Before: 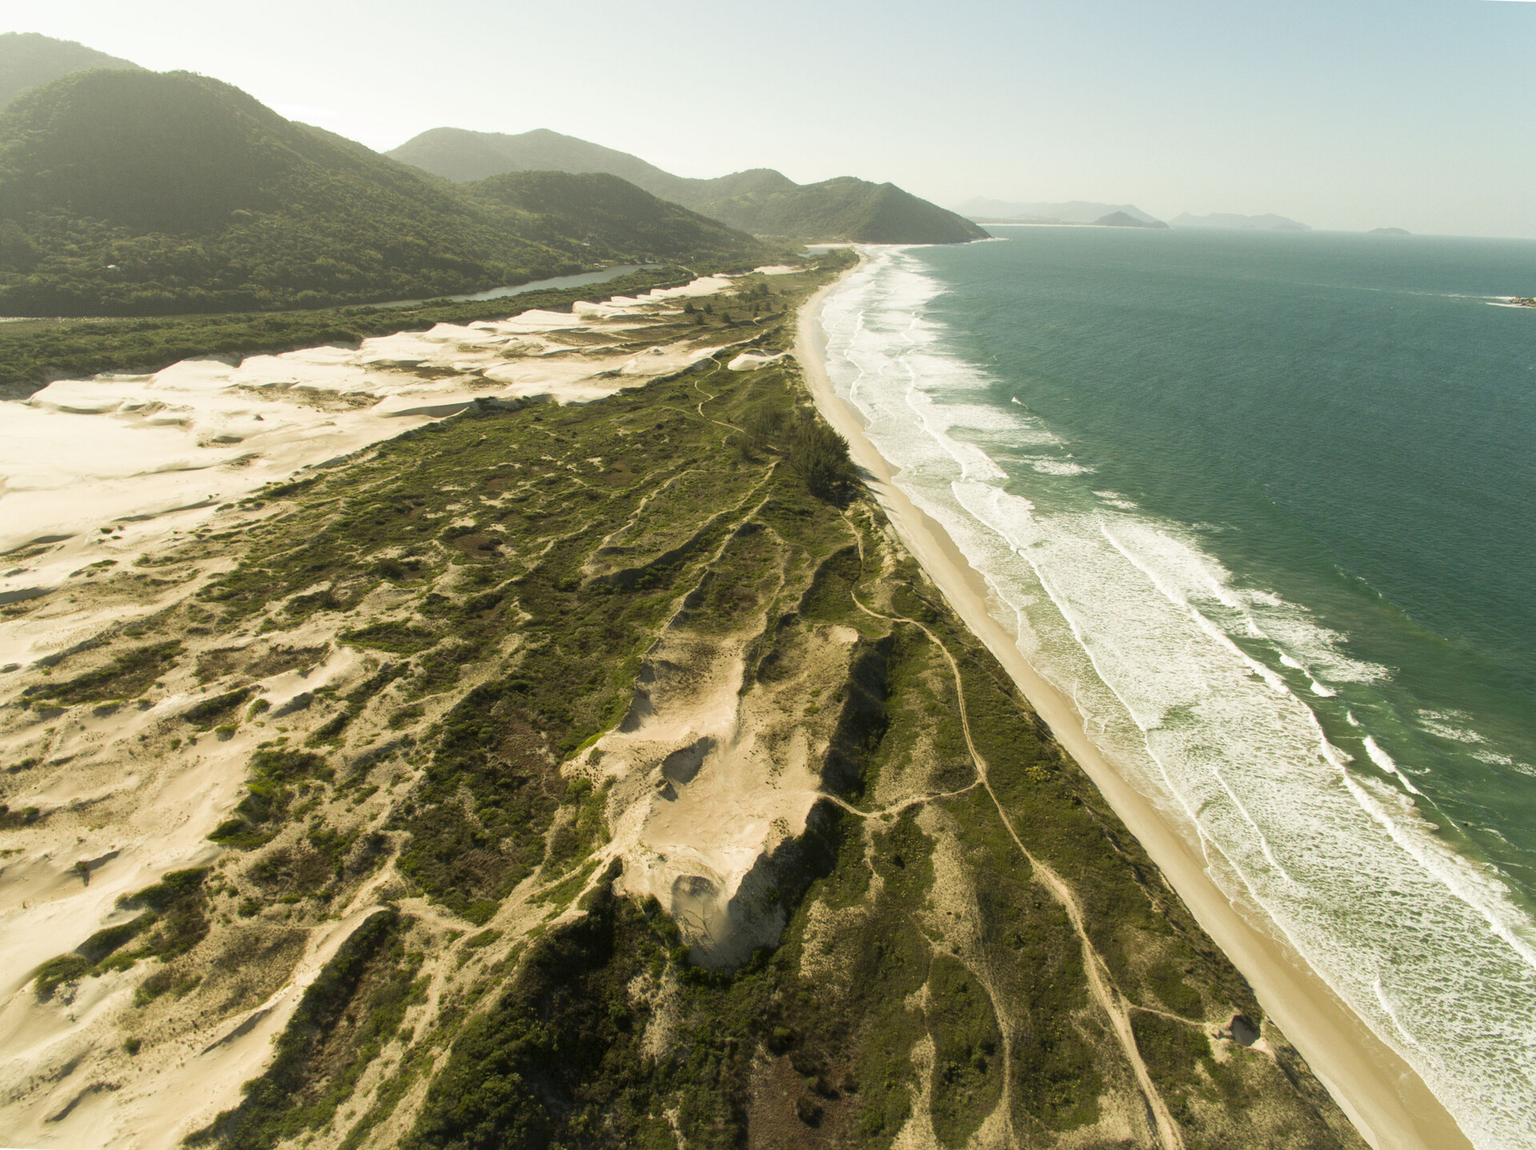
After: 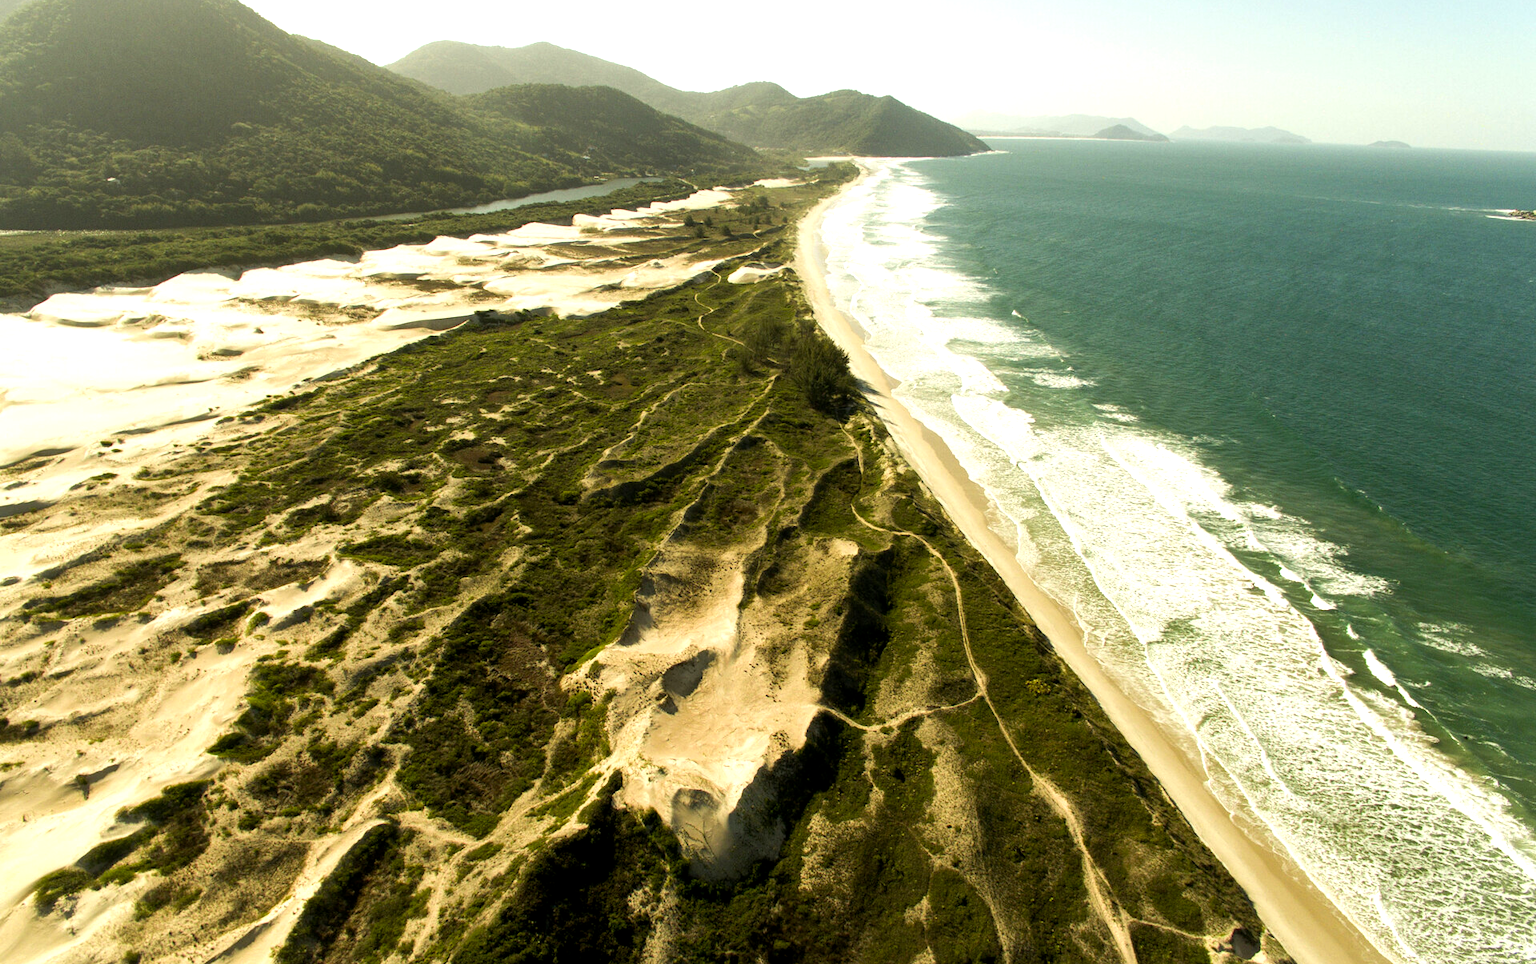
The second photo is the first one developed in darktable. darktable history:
crop: top 7.625%, bottom 8.027%
color balance: lift [0.991, 1, 1, 1], gamma [0.996, 1, 1, 1], input saturation 98.52%, contrast 20.34%, output saturation 103.72%
